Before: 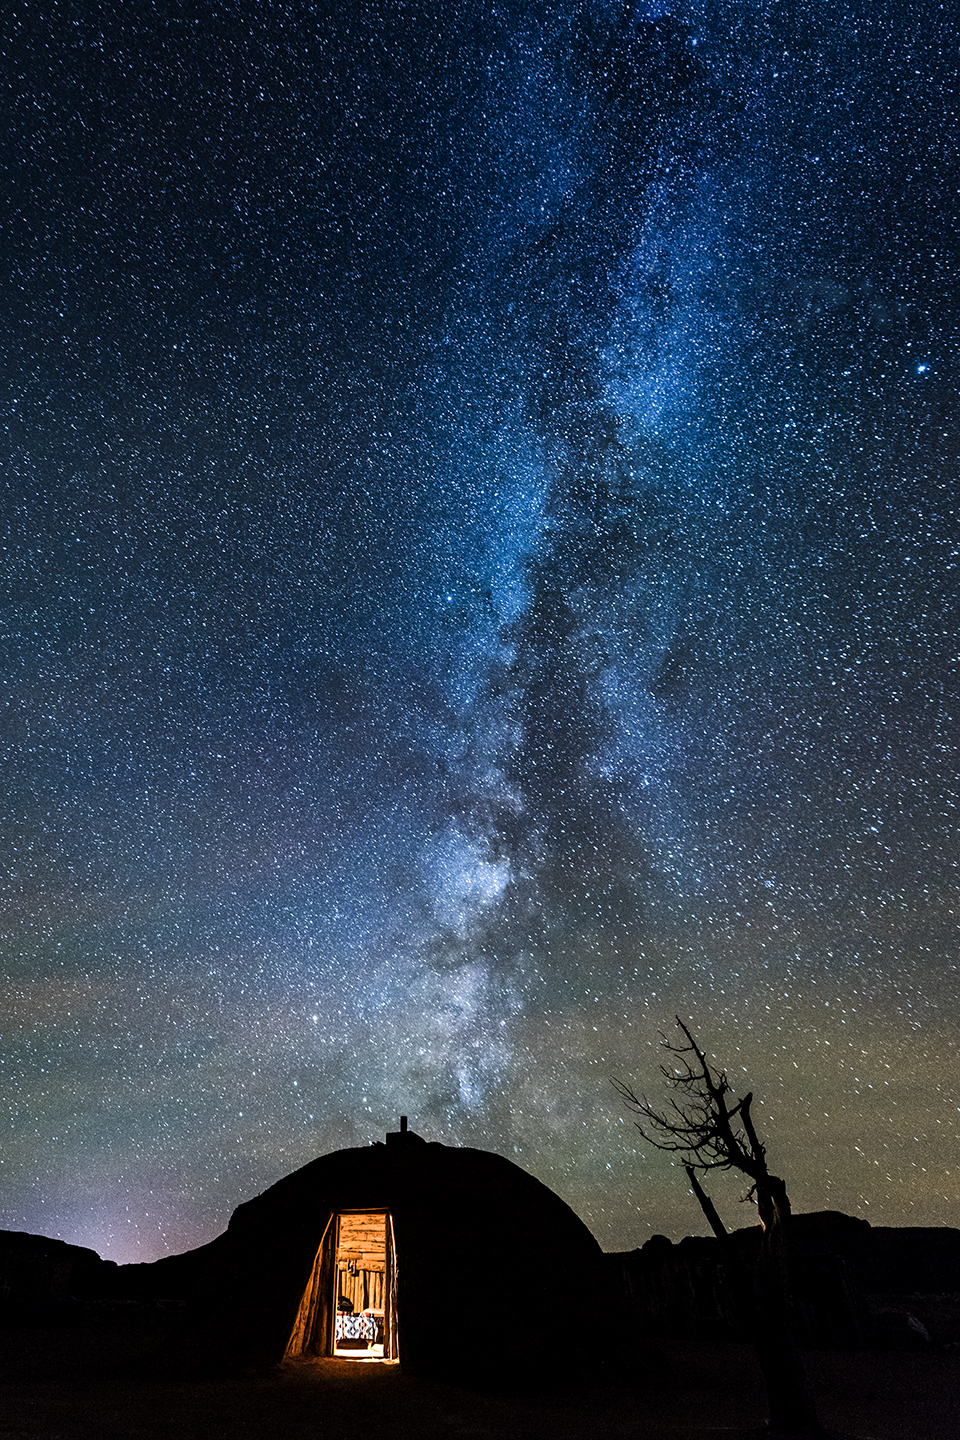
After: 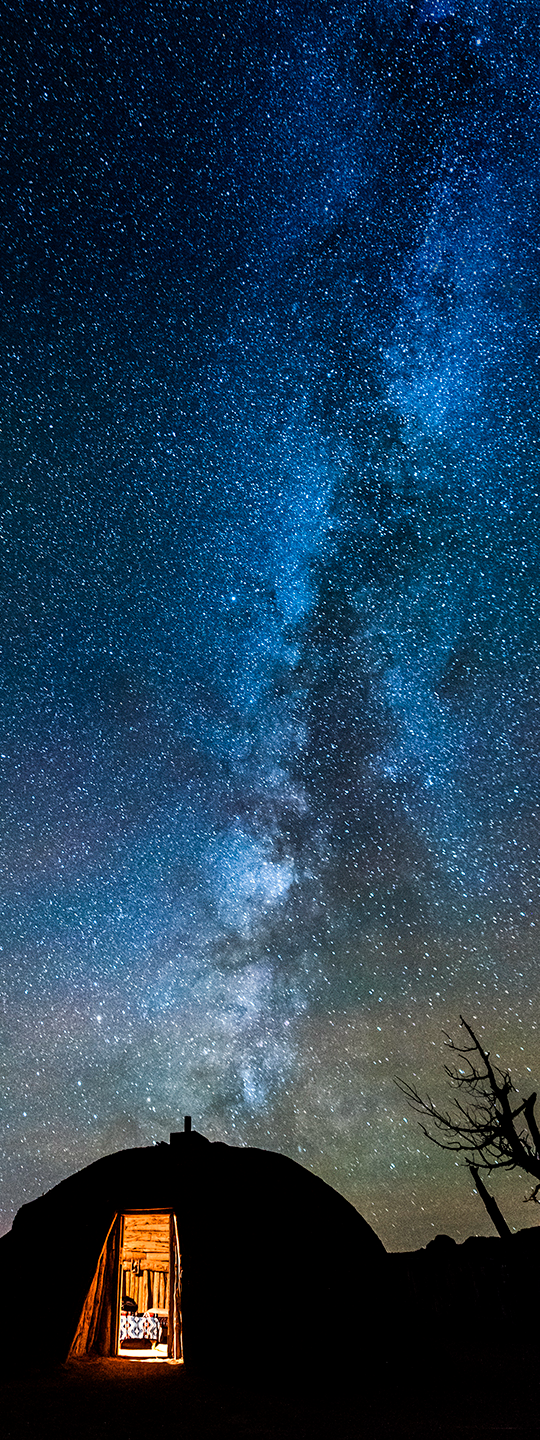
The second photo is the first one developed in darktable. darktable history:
color correction: highlights a* 0.816, highlights b* 2.78, saturation 1.1
crop and rotate: left 22.516%, right 21.234%
